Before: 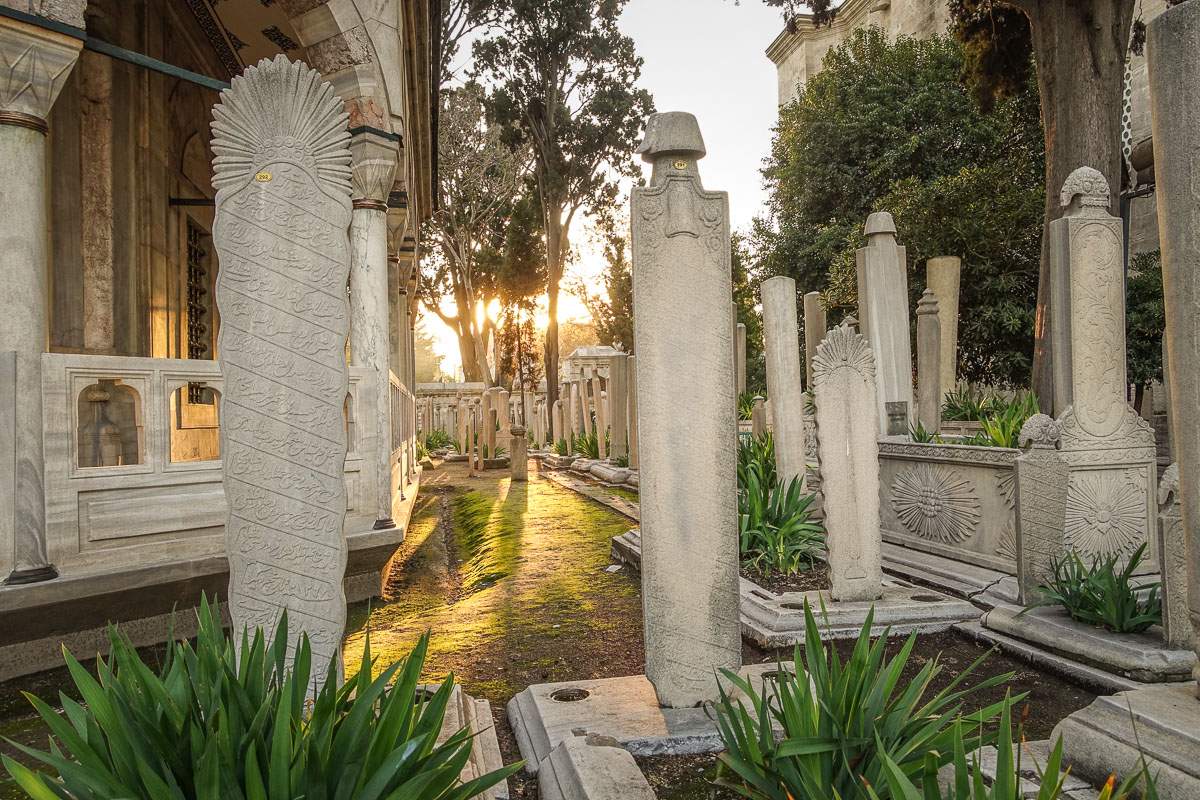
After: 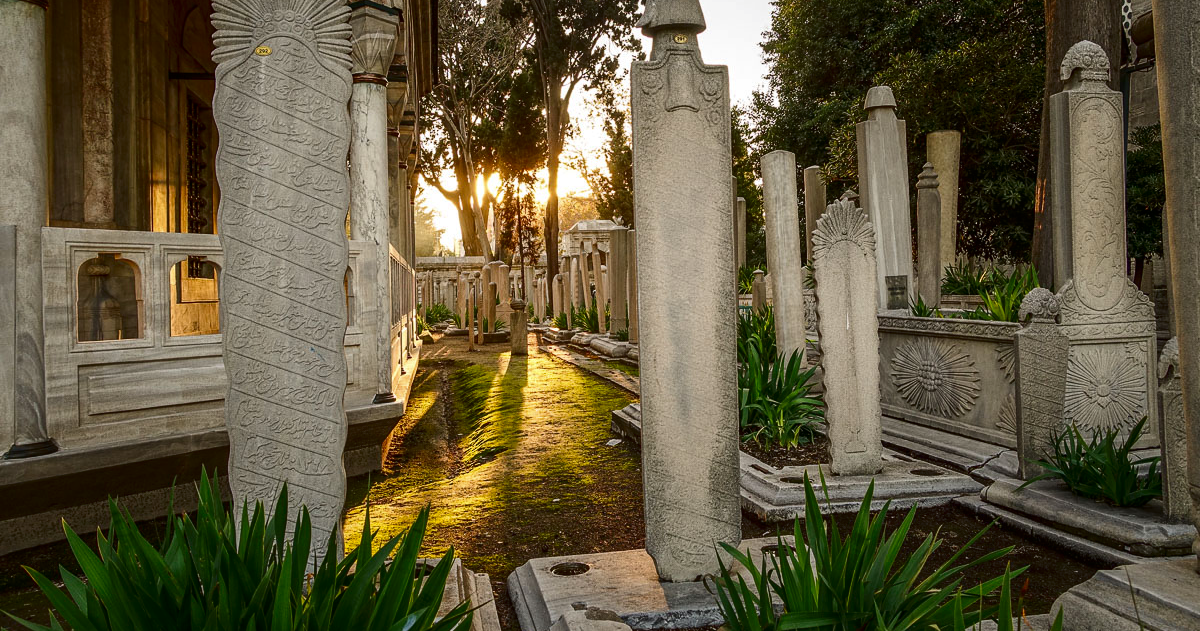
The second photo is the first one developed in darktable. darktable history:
crop and rotate: top 15.779%, bottom 5.332%
contrast brightness saturation: contrast 0.104, brightness -0.271, saturation 0.143
